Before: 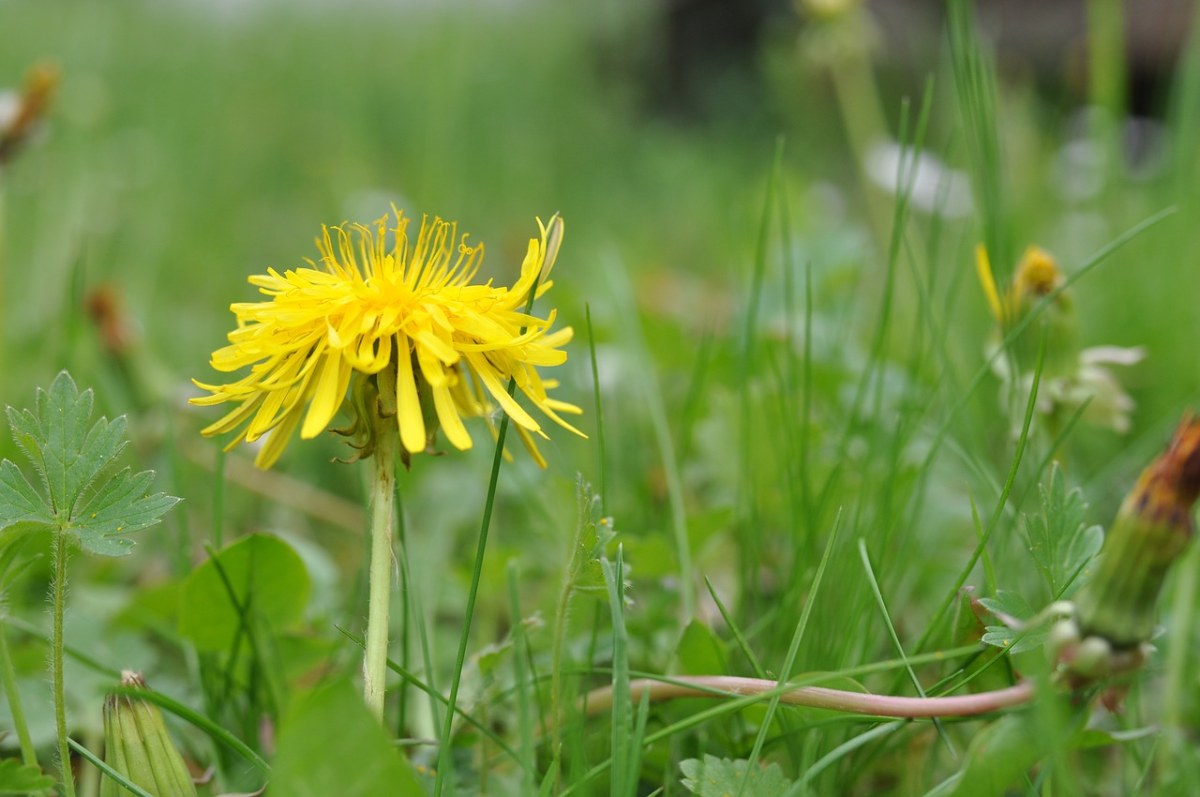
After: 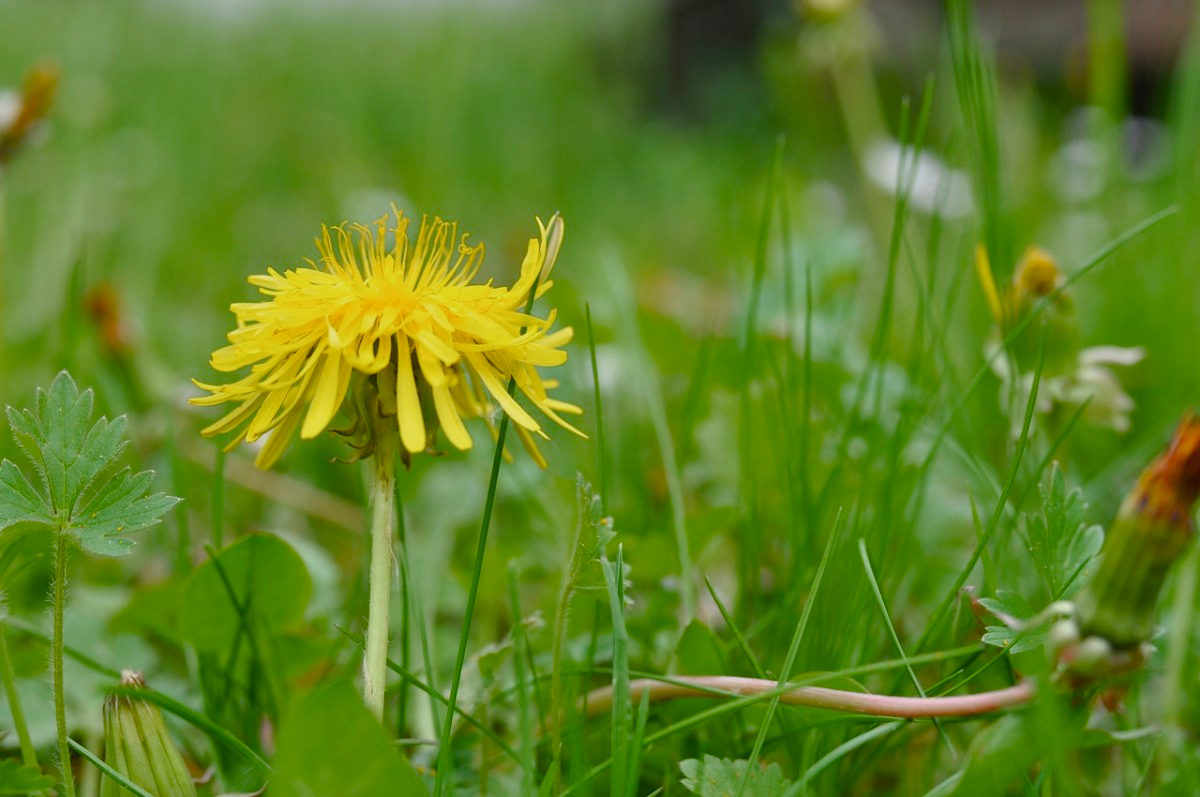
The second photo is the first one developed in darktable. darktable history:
contrast brightness saturation: saturation 0.1
color balance rgb: perceptual saturation grading › global saturation 20%, perceptual saturation grading › highlights -25%, perceptual saturation grading › shadows 50%
color zones: curves: ch0 [(0, 0.5) (0.143, 0.5) (0.286, 0.456) (0.429, 0.5) (0.571, 0.5) (0.714, 0.5) (0.857, 0.5) (1, 0.5)]; ch1 [(0, 0.5) (0.143, 0.5) (0.286, 0.422) (0.429, 0.5) (0.571, 0.5) (0.714, 0.5) (0.857, 0.5) (1, 0.5)]
